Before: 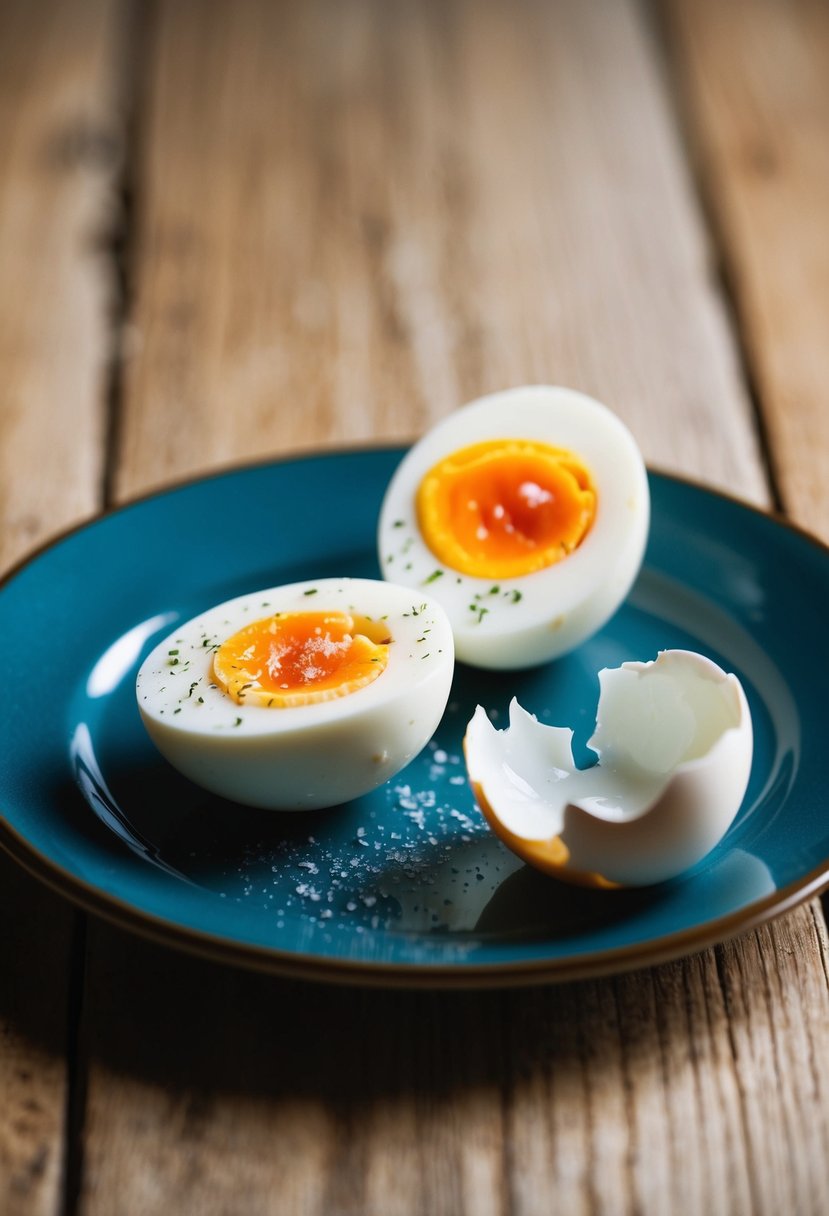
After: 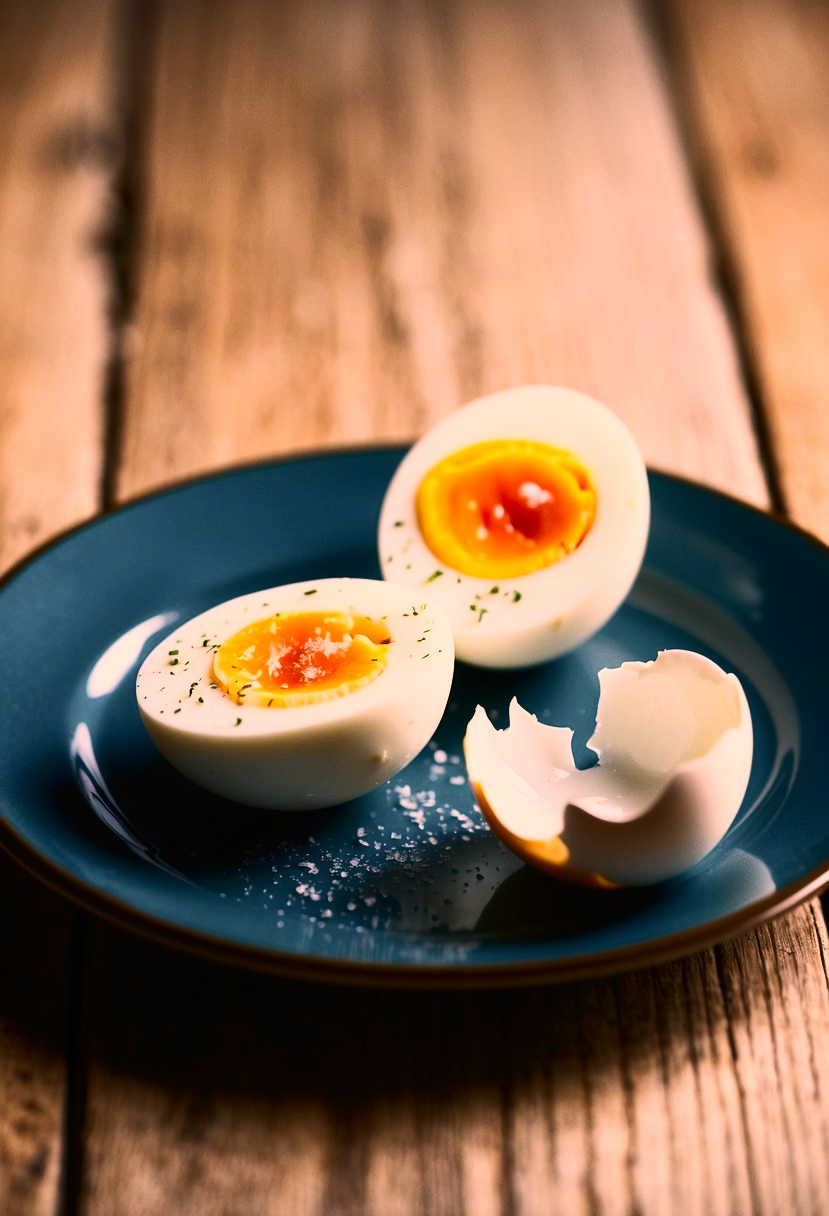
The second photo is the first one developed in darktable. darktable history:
contrast brightness saturation: contrast 0.28
color correction: highlights a* 21.16, highlights b* 19.61
